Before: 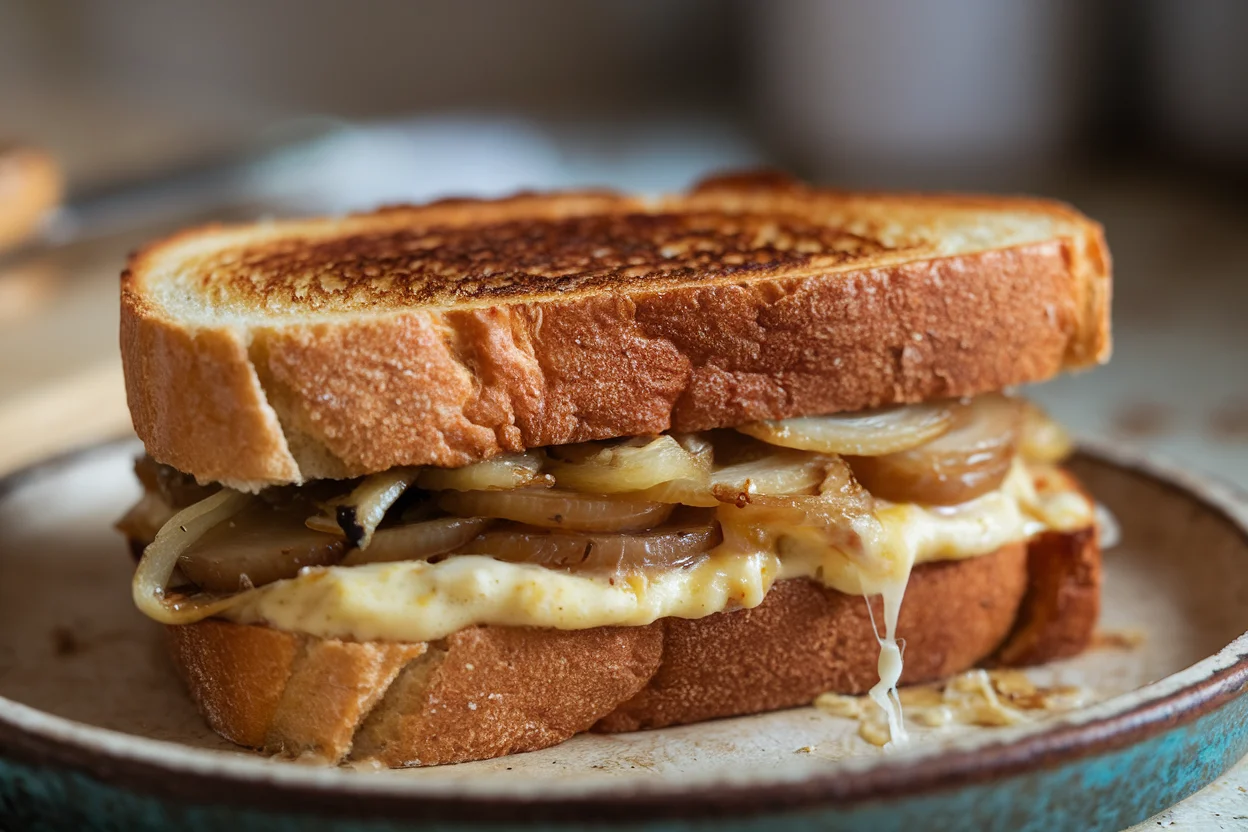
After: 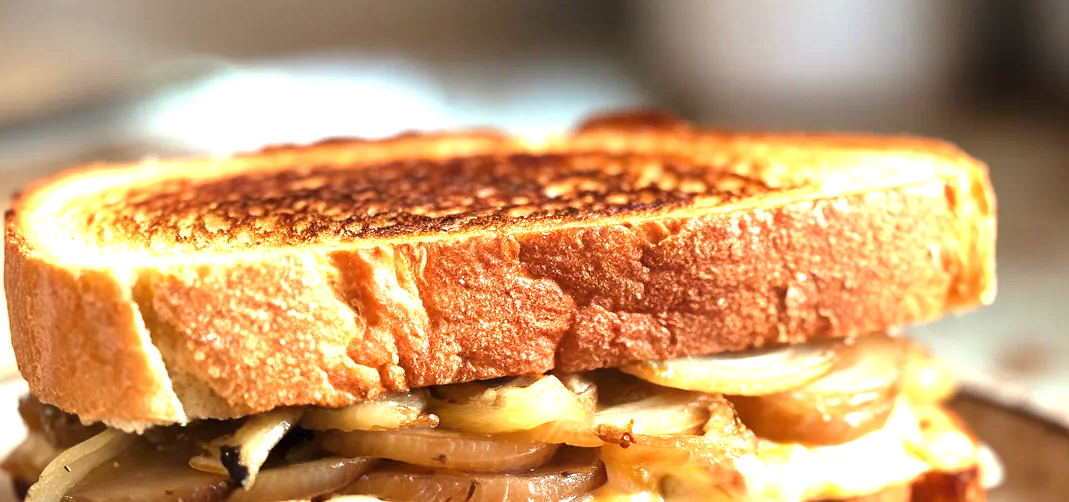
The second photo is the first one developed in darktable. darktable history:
local contrast: mode bilateral grid, contrast 20, coarseness 50, detail 120%, midtone range 0.2
exposure: black level correction 0, exposure 1.55 EV, compensate exposure bias true, compensate highlight preservation false
crop and rotate: left 9.345%, top 7.22%, right 4.982%, bottom 32.331%
white balance: red 1.029, blue 0.92
